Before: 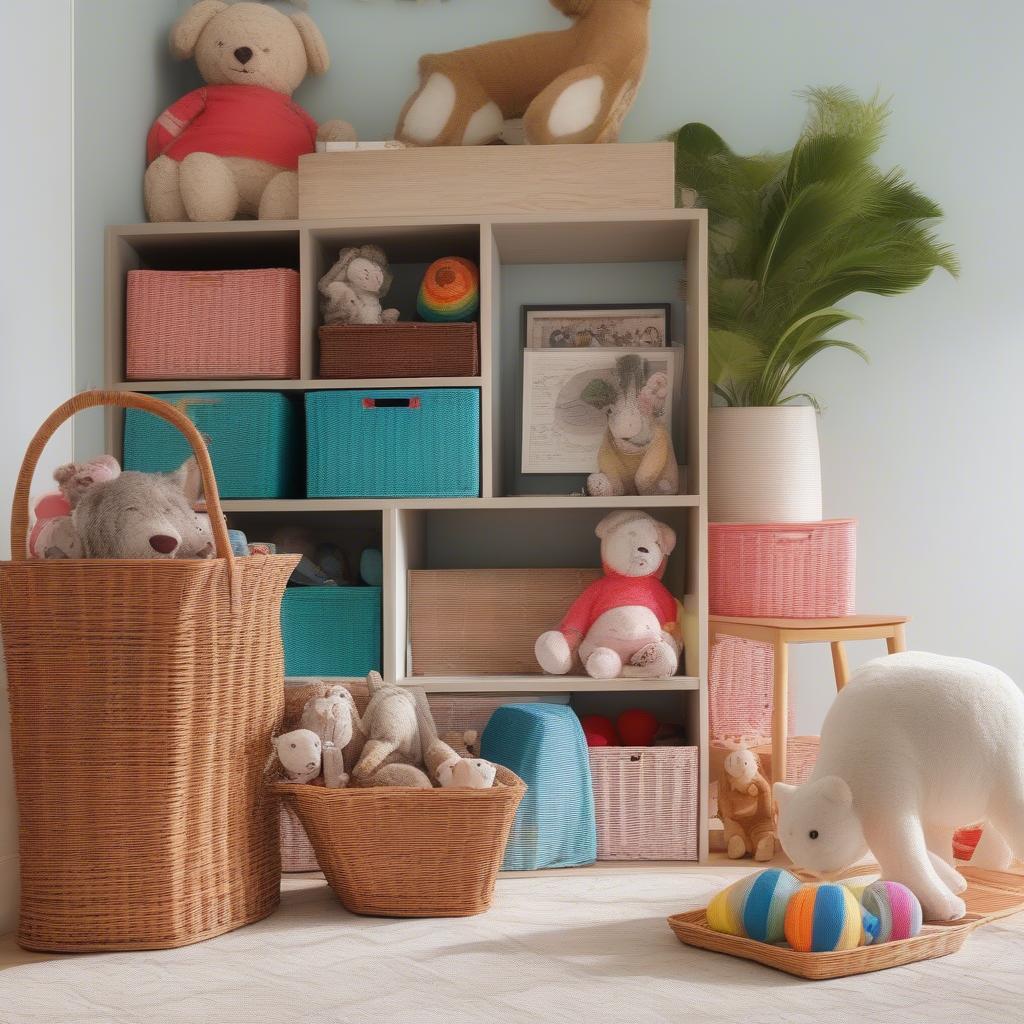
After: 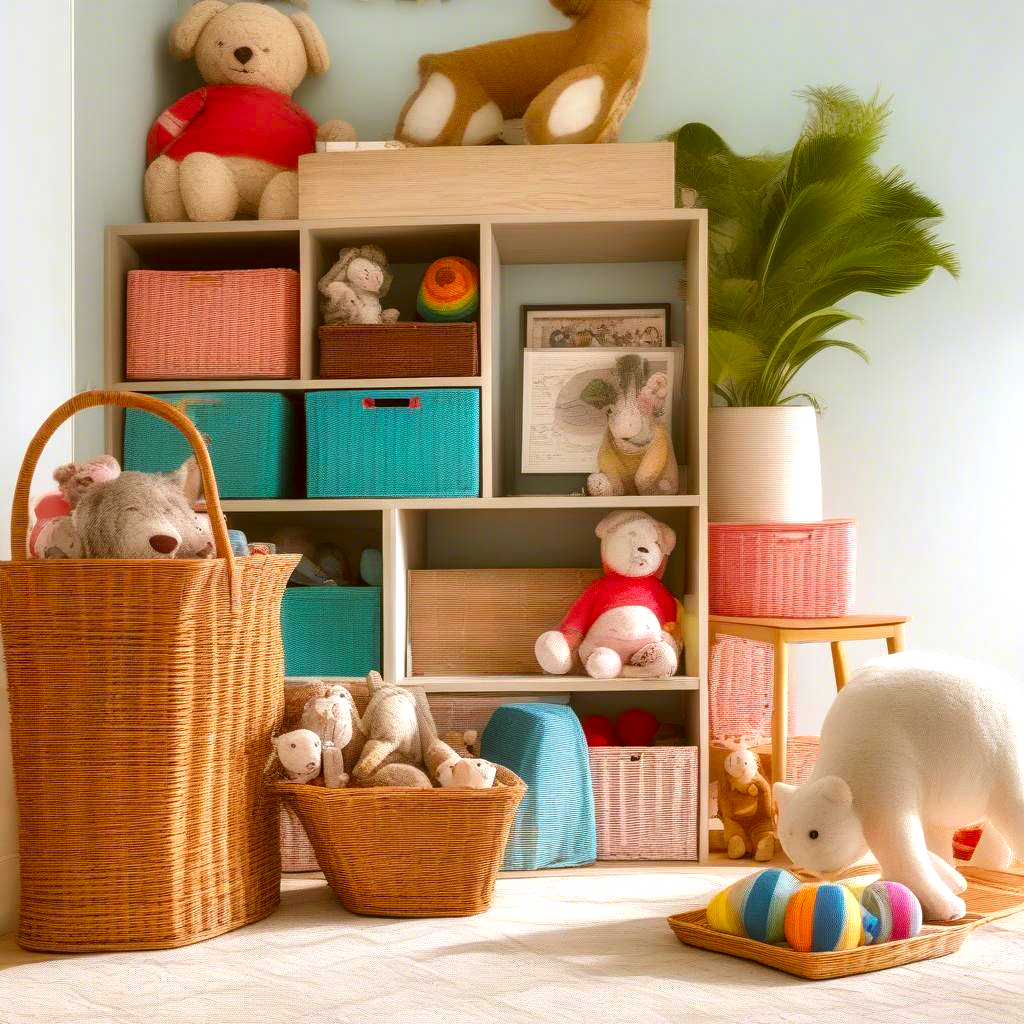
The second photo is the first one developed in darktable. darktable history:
tone equalizer: -7 EV 0.163 EV, -6 EV 0.617 EV, -5 EV 1.13 EV, -4 EV 1.35 EV, -3 EV 1.13 EV, -2 EV 0.6 EV, -1 EV 0.163 EV, smoothing diameter 24.99%, edges refinement/feathering 11.28, preserve details guided filter
color correction: highlights a* -0.608, highlights b* 0.182, shadows a* 5.06, shadows b* 20.65
color balance rgb: perceptual saturation grading › global saturation 29.396%, perceptual brilliance grading › global brilliance 14.949%, perceptual brilliance grading › shadows -34.555%, global vibrance 14.296%
local contrast: on, module defaults
